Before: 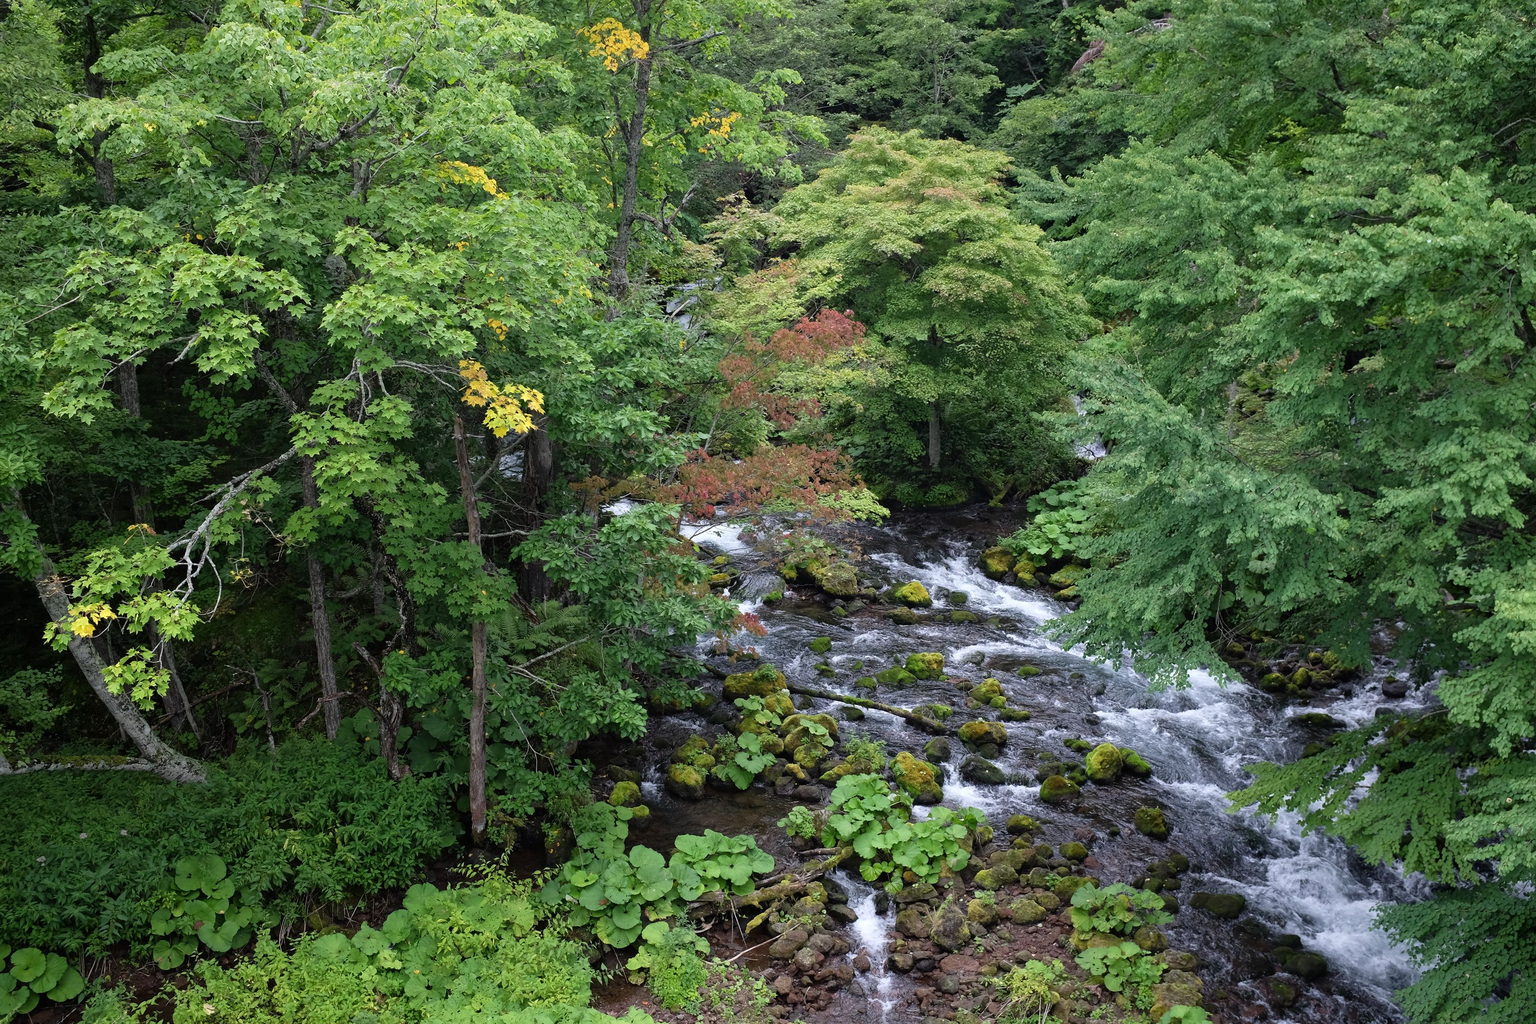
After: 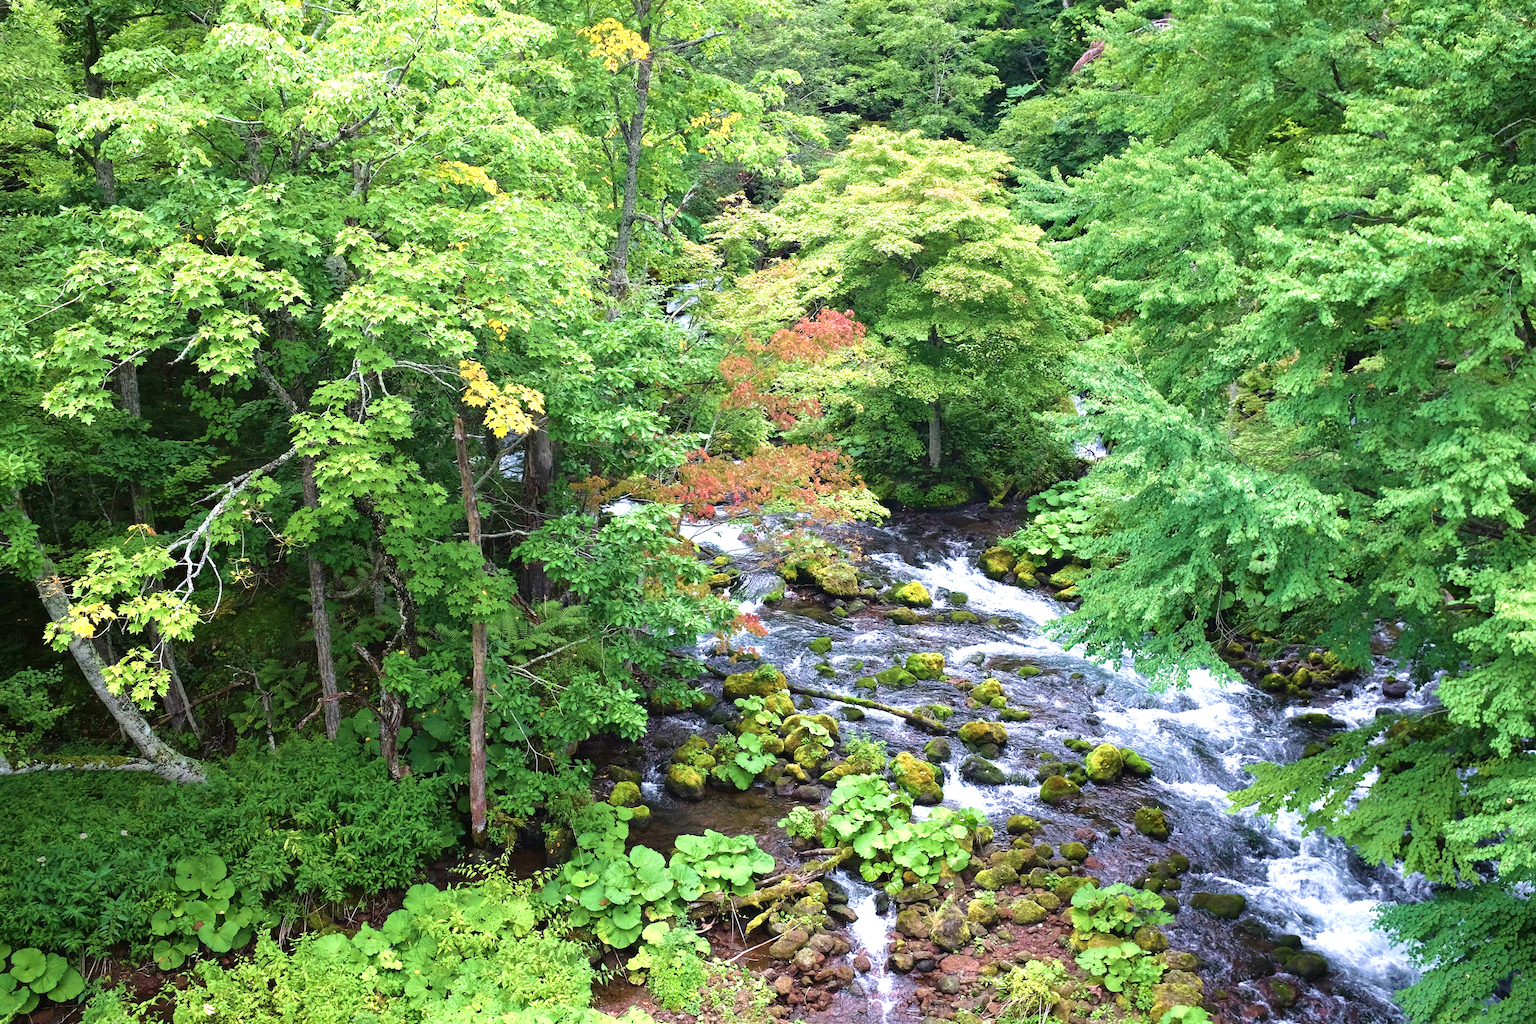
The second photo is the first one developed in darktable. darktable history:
exposure: black level correction 0, exposure 1.2 EV, compensate highlight preservation false
velvia: strength 55.9%
